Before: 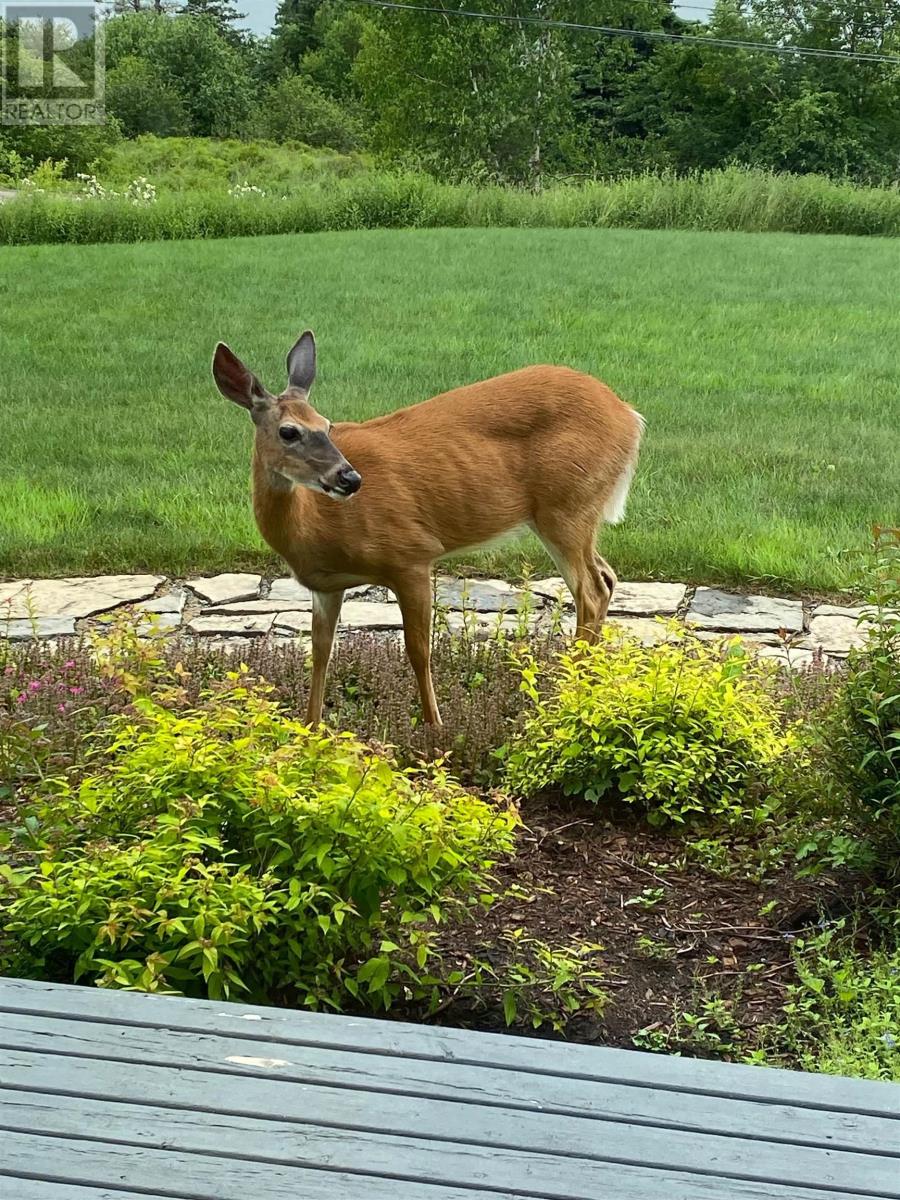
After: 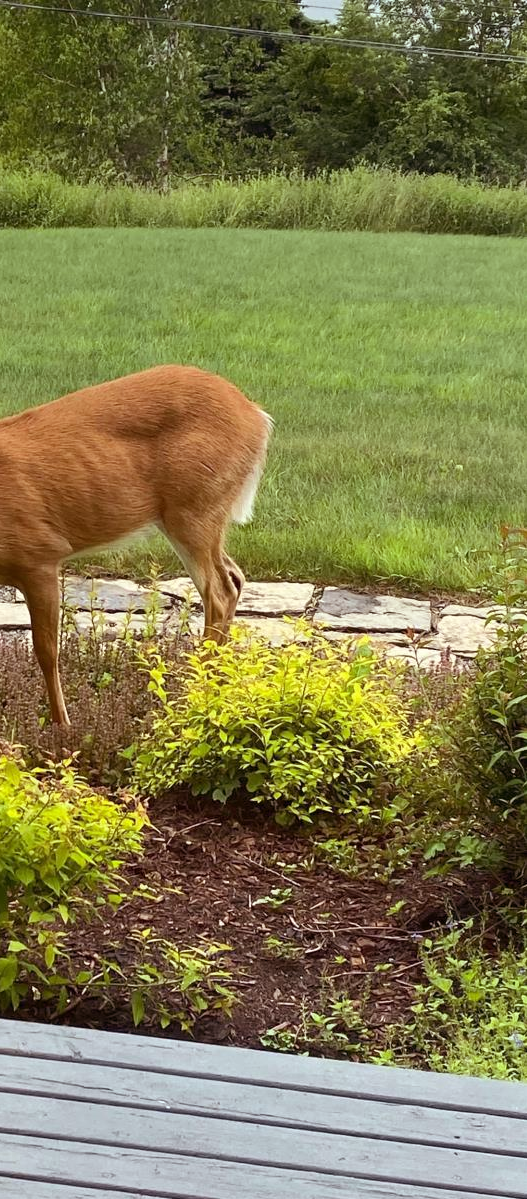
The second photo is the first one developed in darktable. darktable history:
rgb levels: mode RGB, independent channels, levels [[0, 0.474, 1], [0, 0.5, 1], [0, 0.5, 1]]
crop: left 41.402%
